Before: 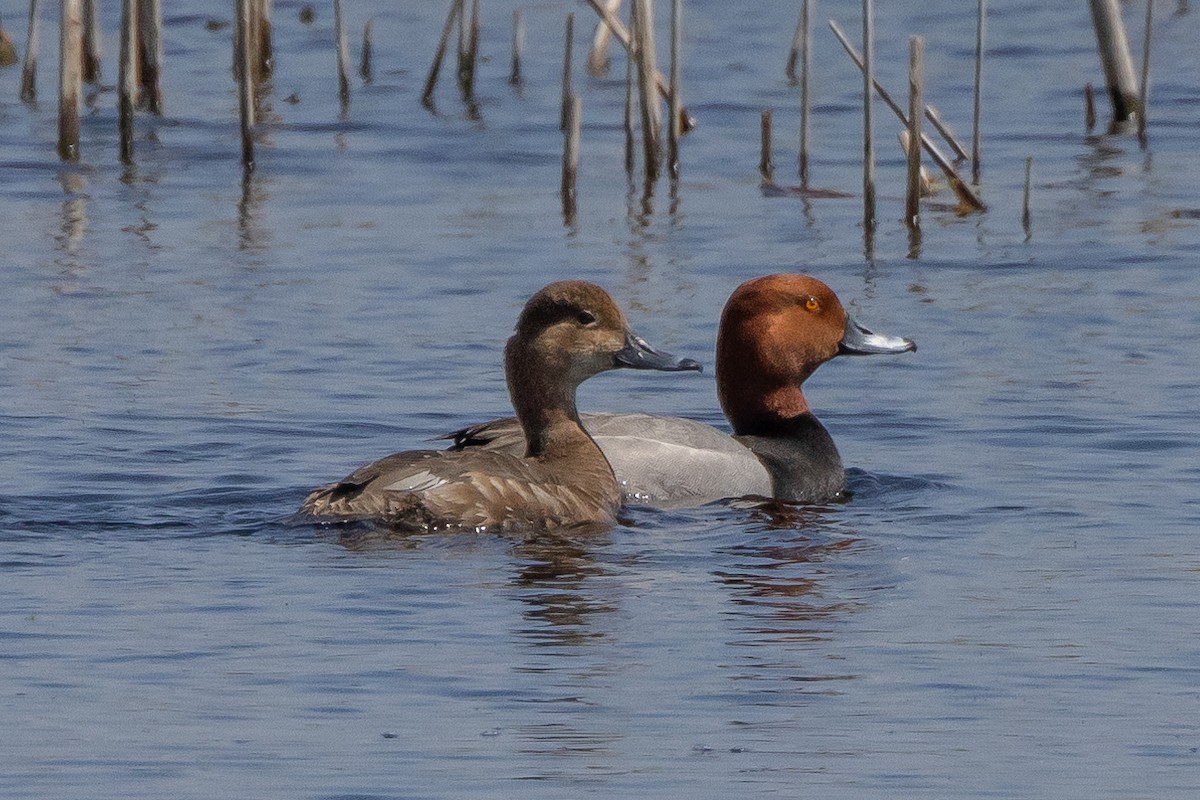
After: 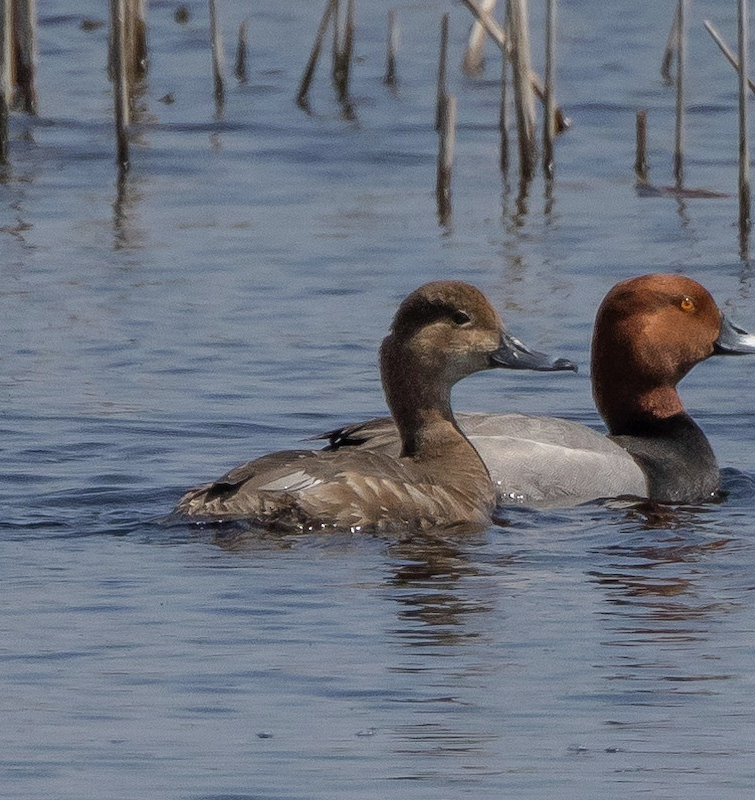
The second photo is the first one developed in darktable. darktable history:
crop: left 10.477%, right 26.536%
color correction: highlights b* 0.06, saturation 0.872
